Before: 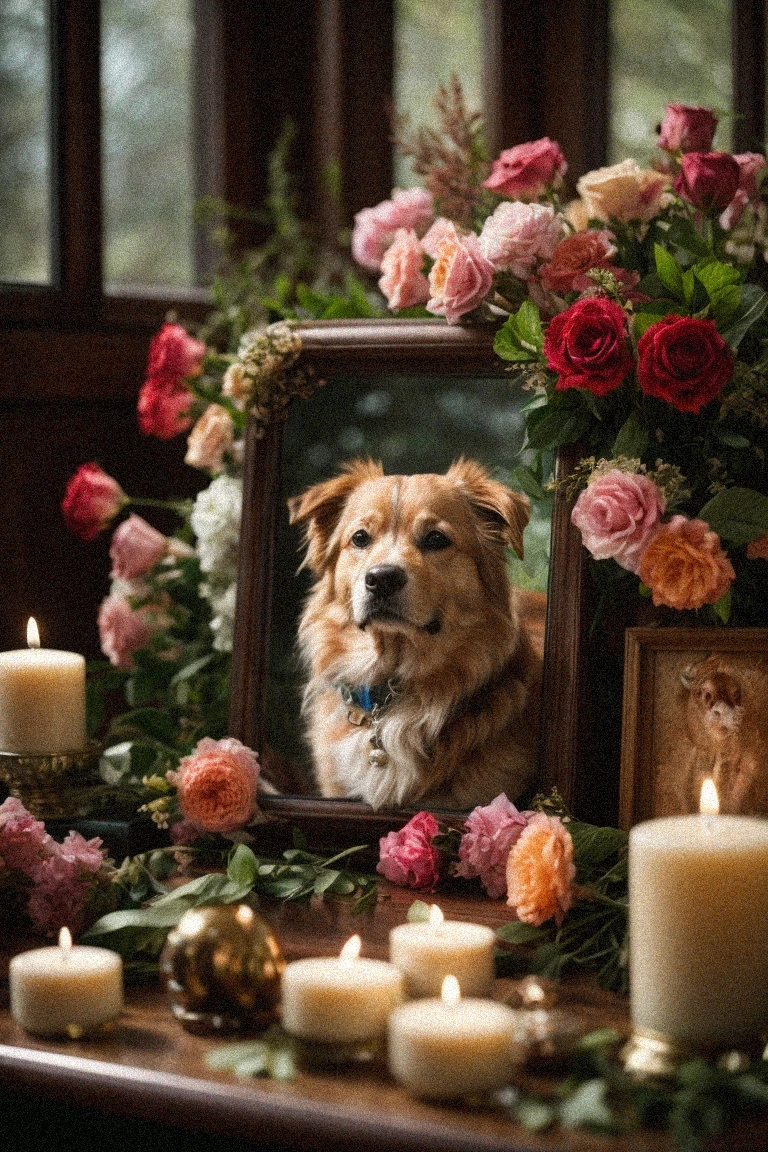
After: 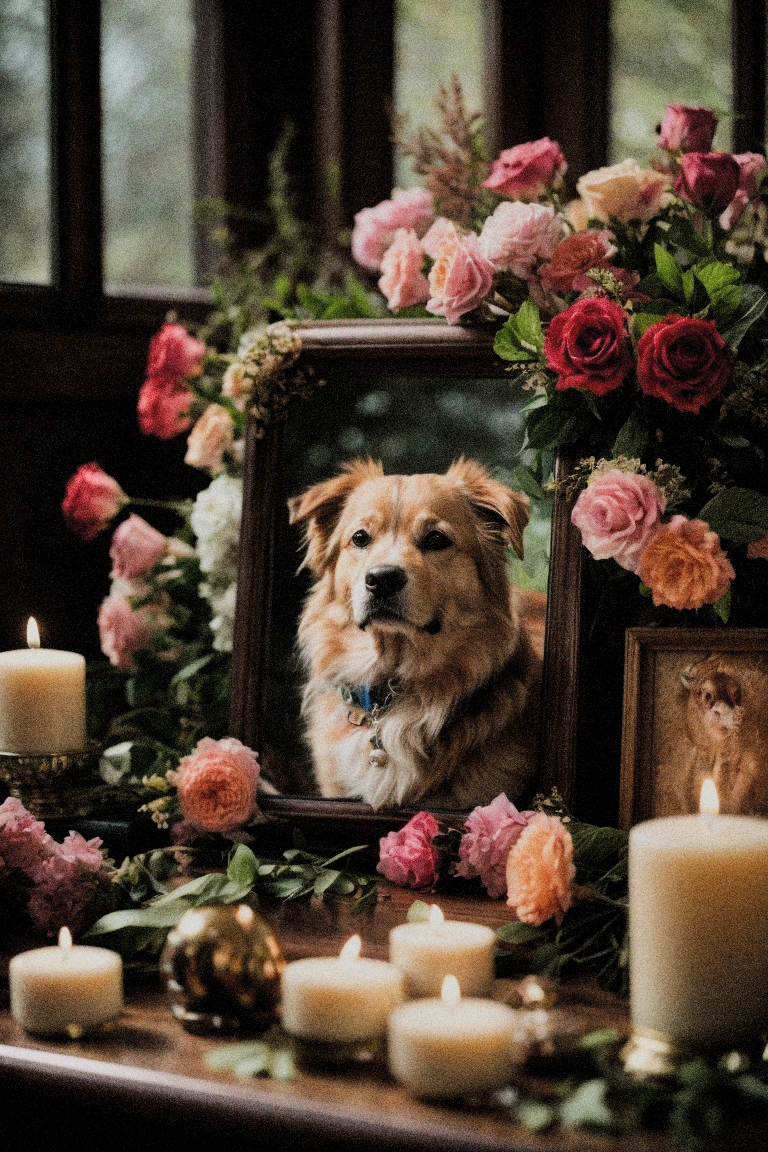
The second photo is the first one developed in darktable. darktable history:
shadows and highlights: shadows 32.1, highlights -31.58, soften with gaussian
filmic rgb: black relative exposure -7.65 EV, white relative exposure 4.56 EV, hardness 3.61, contrast 1.057, color science v4 (2020)
